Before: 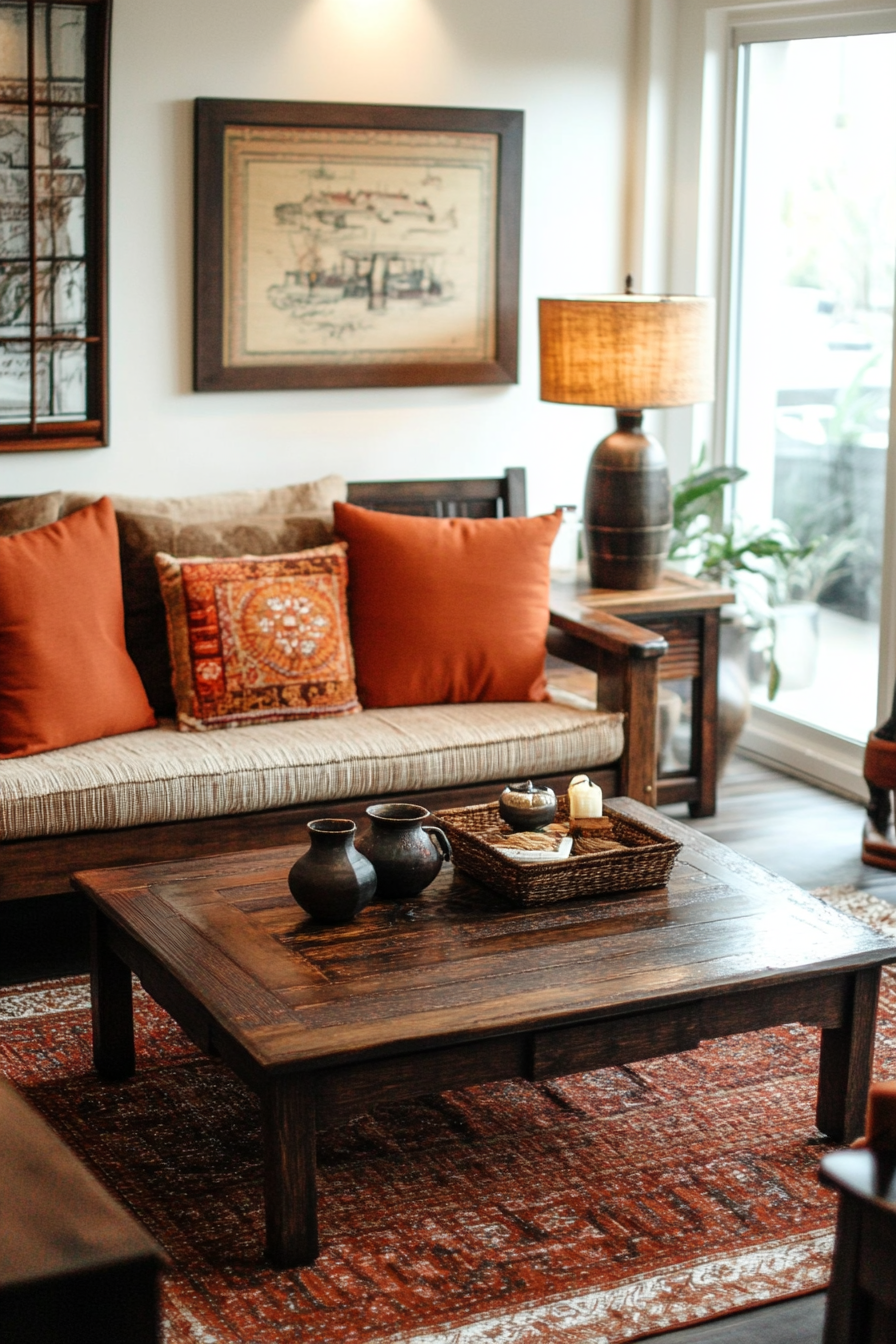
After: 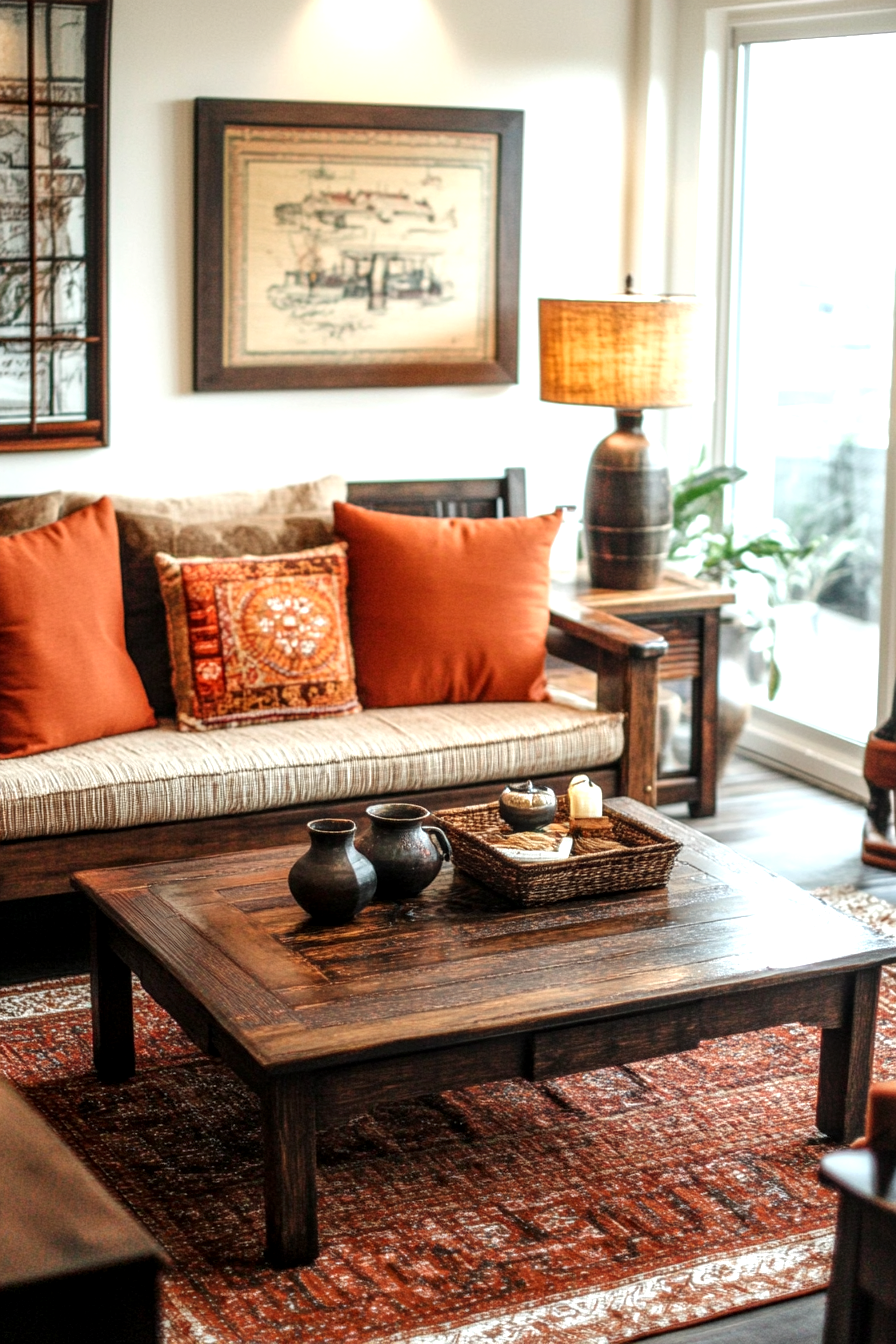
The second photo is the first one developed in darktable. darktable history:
exposure: black level correction 0.001, exposure 0.499 EV, compensate highlight preservation false
local contrast: on, module defaults
